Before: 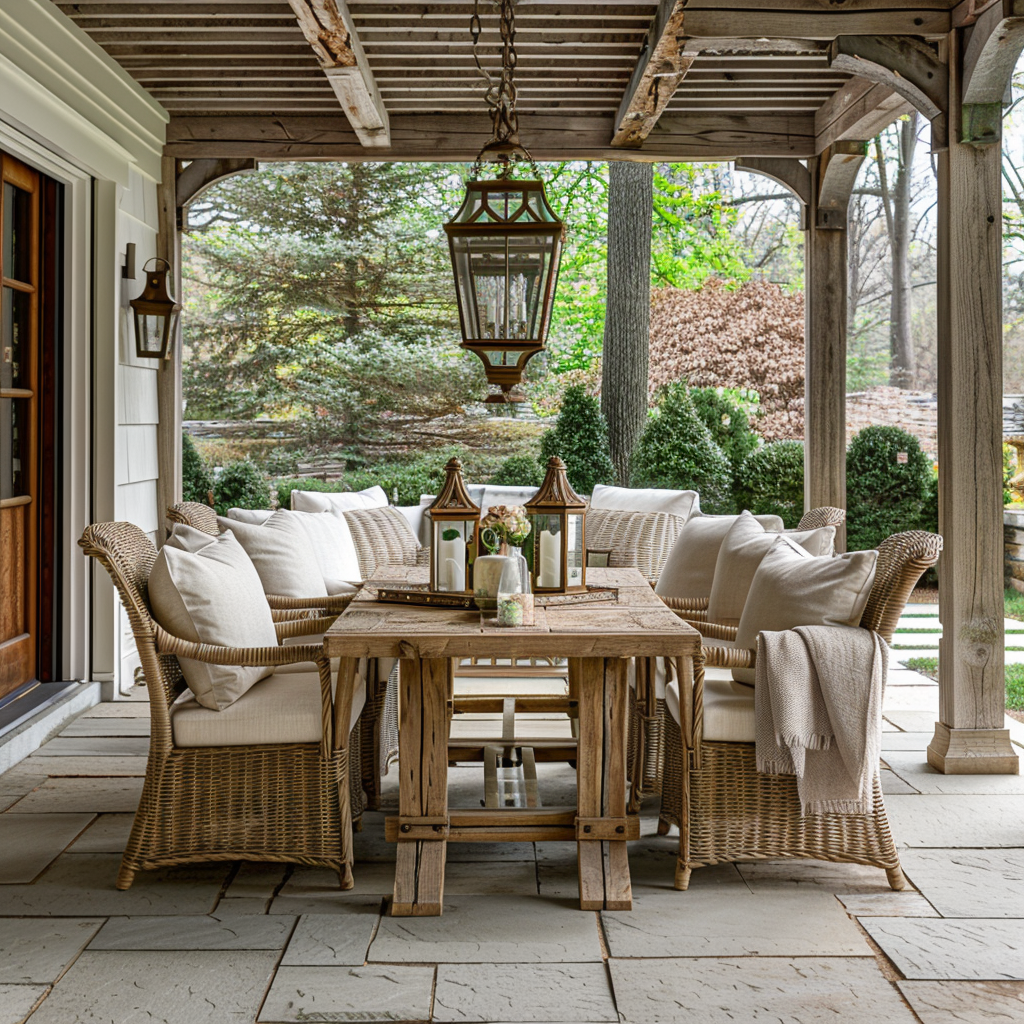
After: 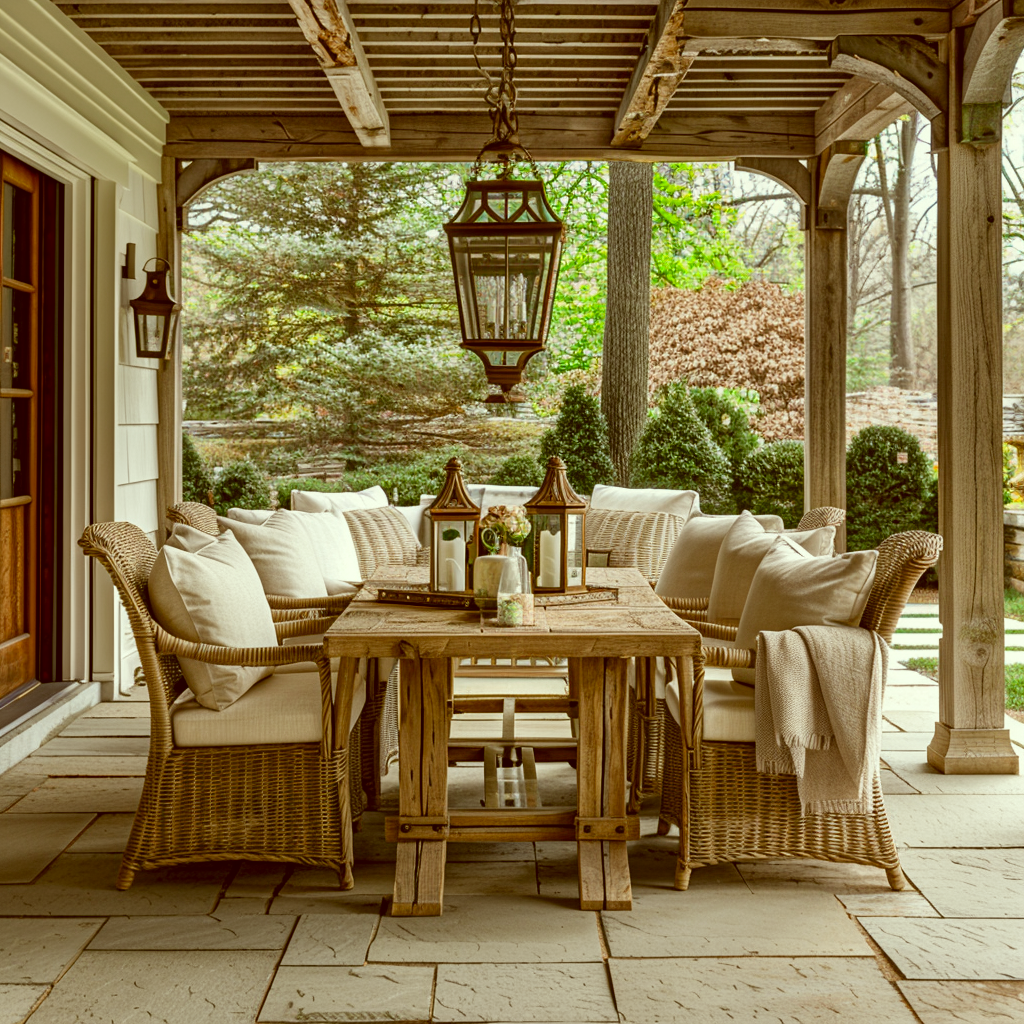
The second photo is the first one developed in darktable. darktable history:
color correction: highlights a* -6.1, highlights b* 9.22, shadows a* 10.65, shadows b* 23.77
